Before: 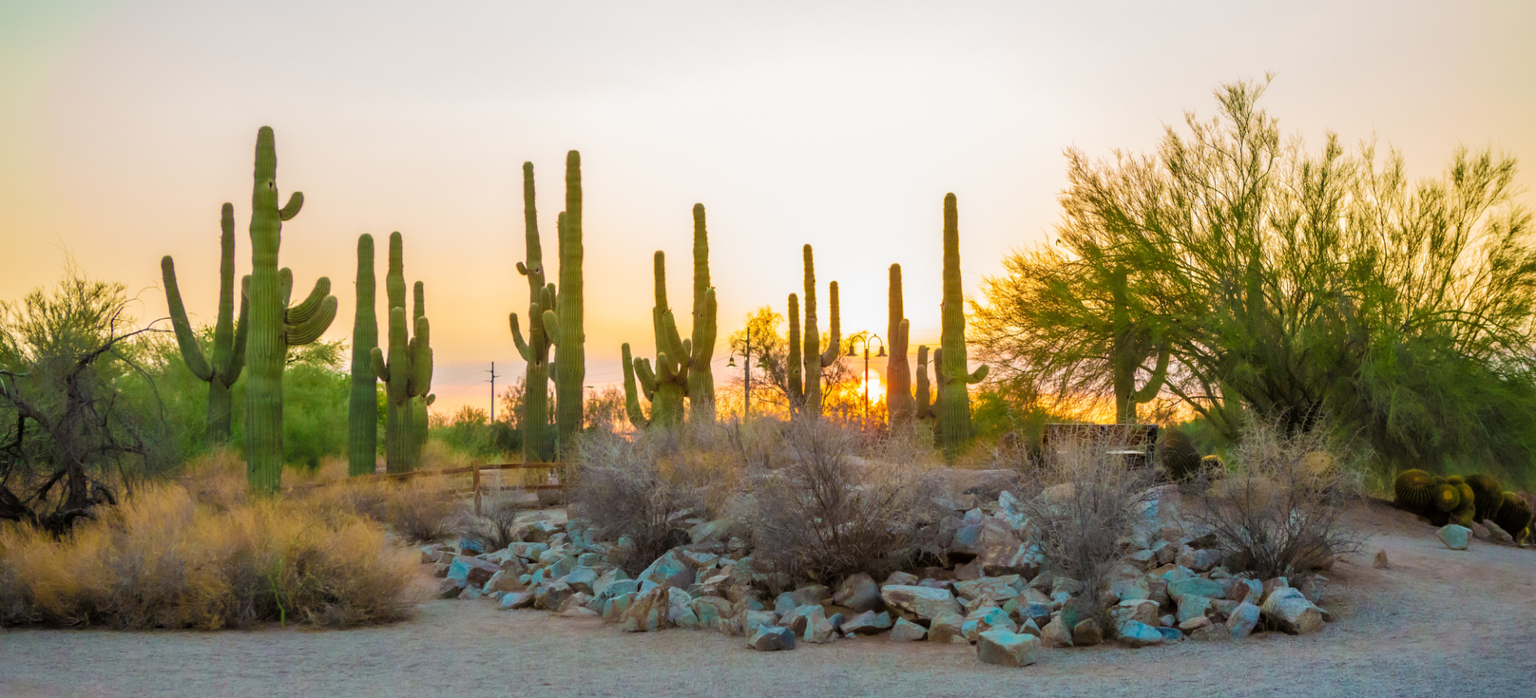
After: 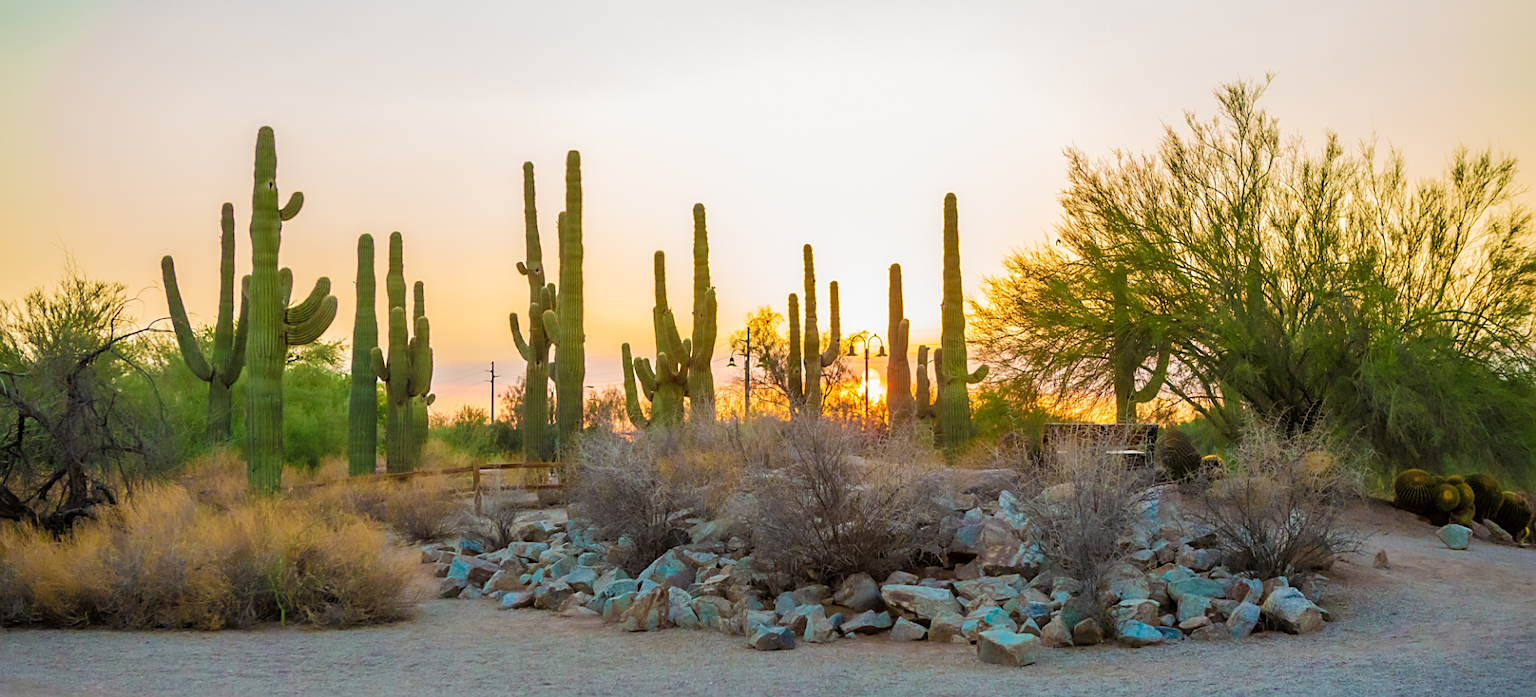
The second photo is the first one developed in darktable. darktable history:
color calibration: illuminant same as pipeline (D50), adaptation XYZ, x 0.346, y 0.358, temperature 5007.04 K
sharpen: on, module defaults
